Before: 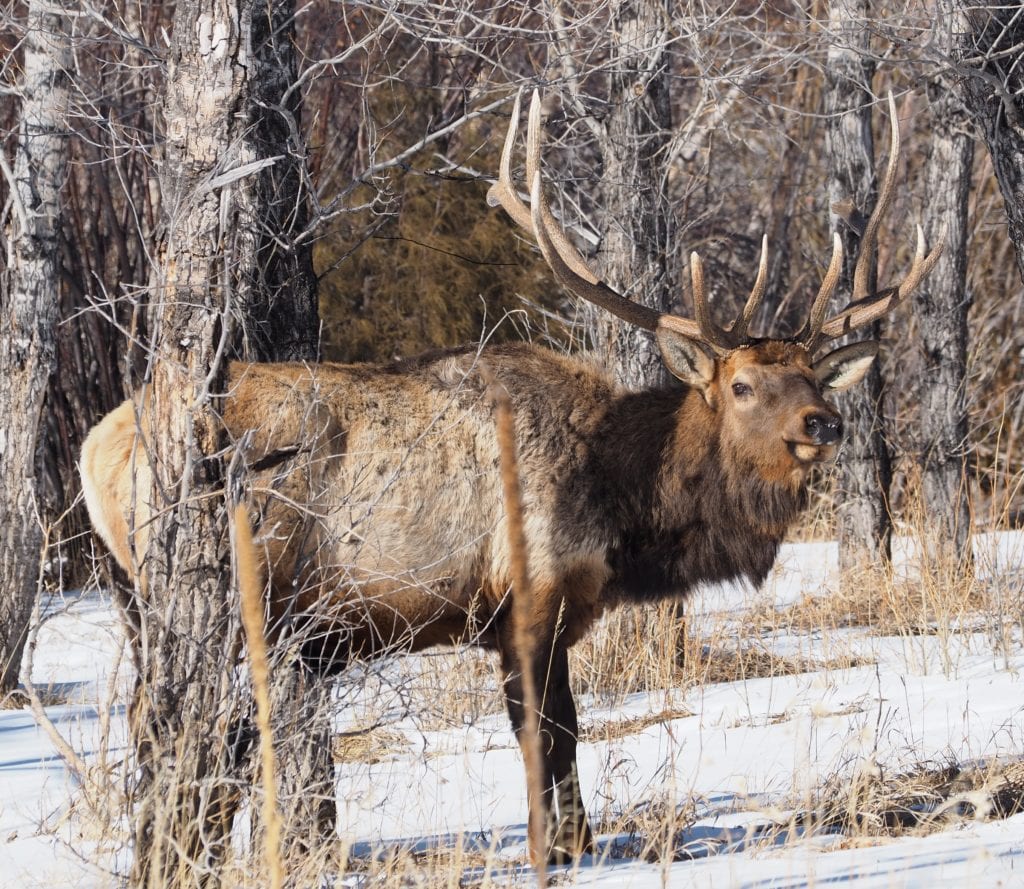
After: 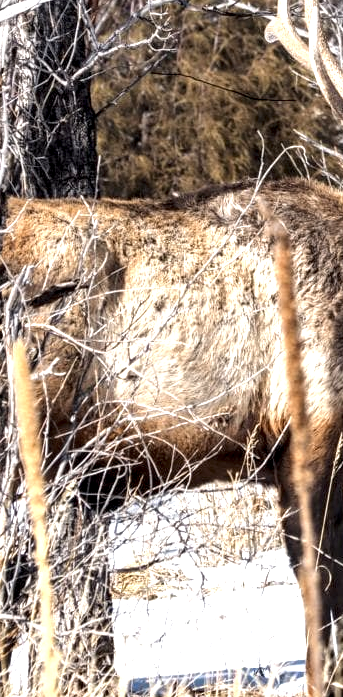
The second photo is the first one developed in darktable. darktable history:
local contrast: highlights 65%, shadows 54%, detail 169%, midtone range 0.514
exposure: black level correction 0, exposure 0.7 EV, compensate exposure bias true, compensate highlight preservation false
crop and rotate: left 21.77%, top 18.528%, right 44.676%, bottom 2.997%
white balance: red 1, blue 1
